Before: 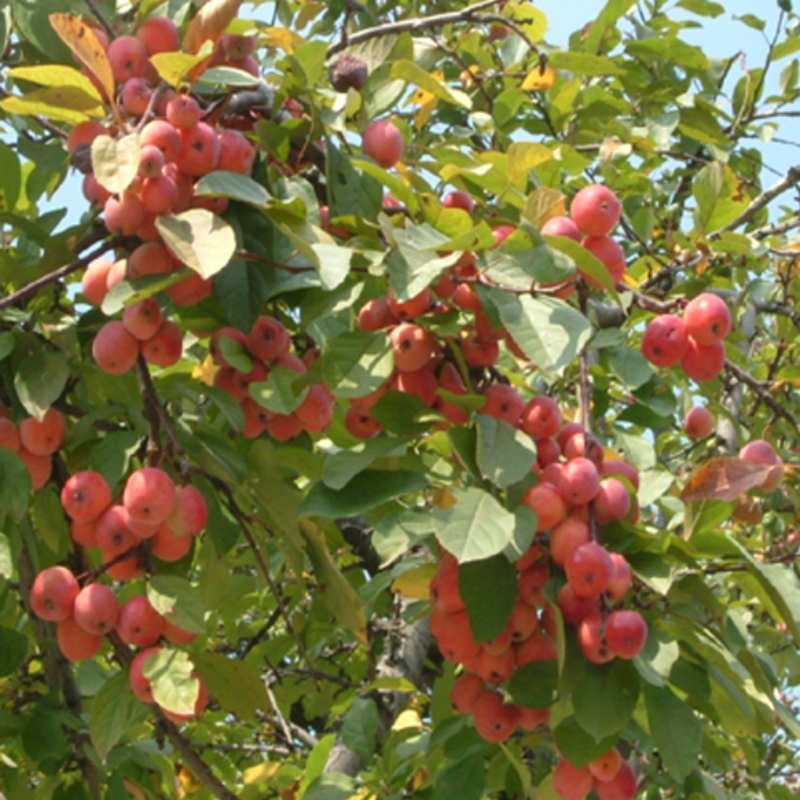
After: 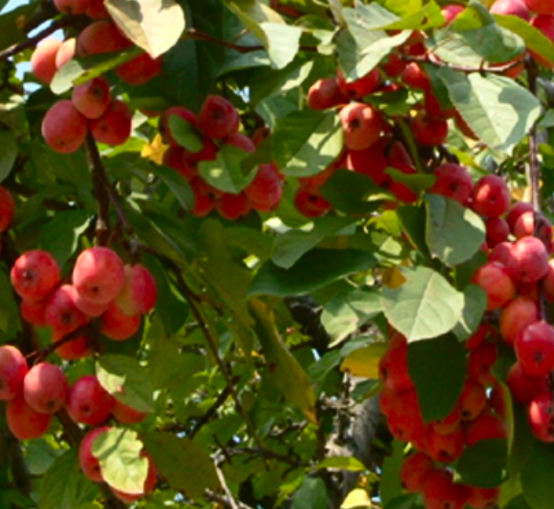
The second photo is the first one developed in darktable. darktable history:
contrast brightness saturation: contrast 0.19, brightness -0.11, saturation 0.21
crop: left 6.488%, top 27.668%, right 24.183%, bottom 8.656%
